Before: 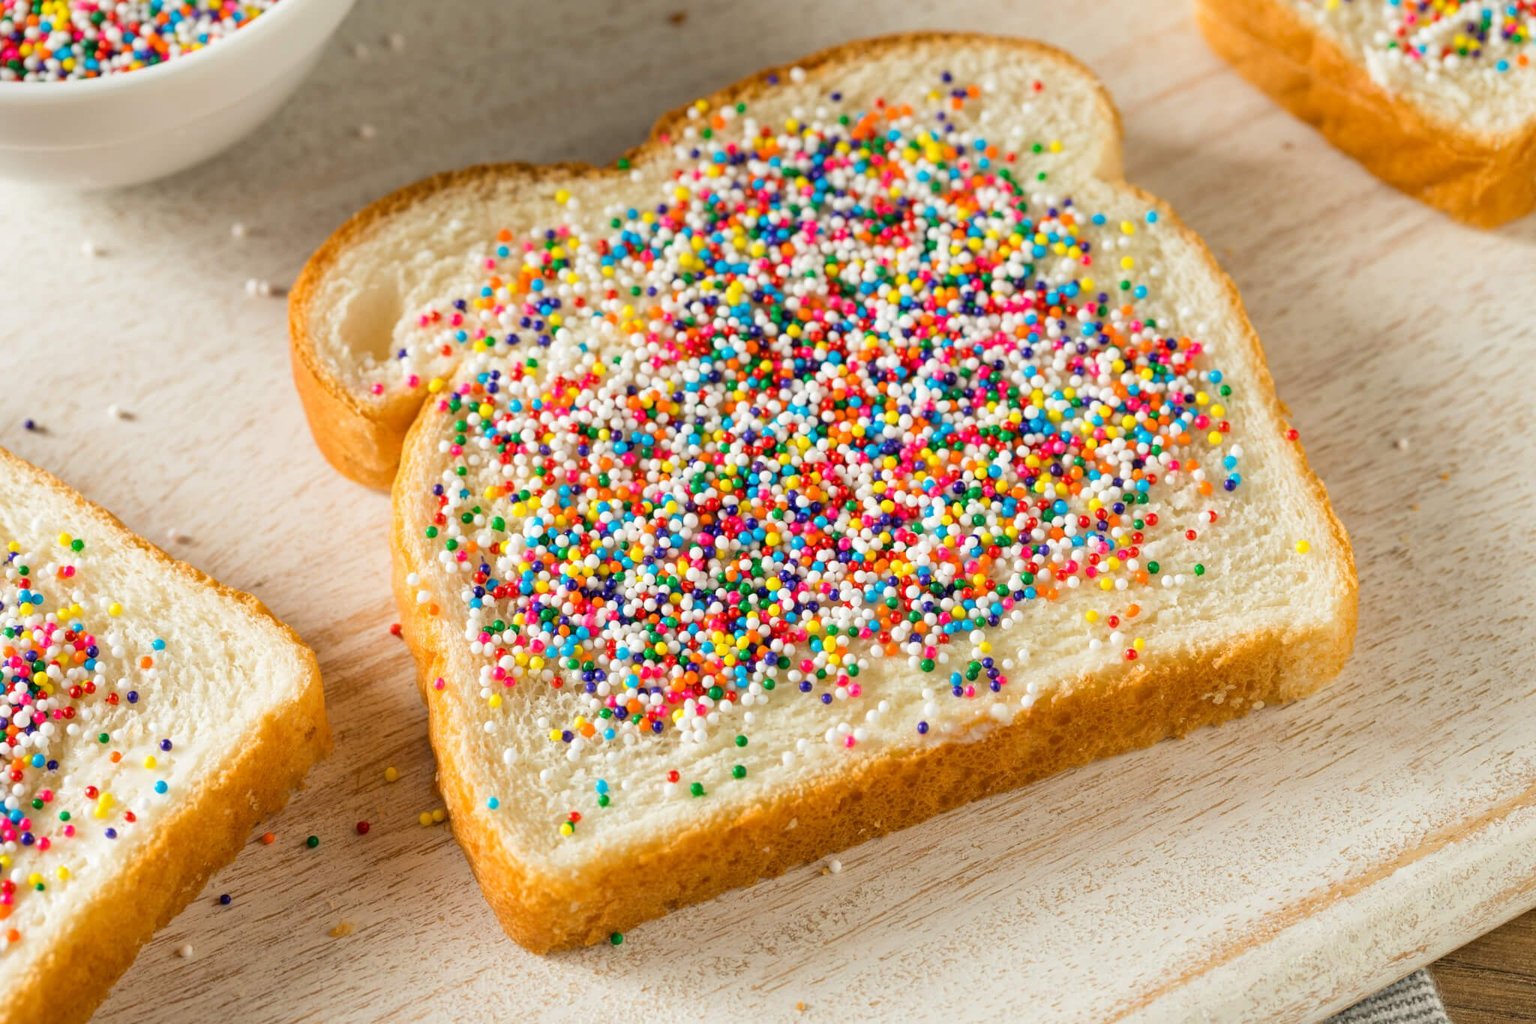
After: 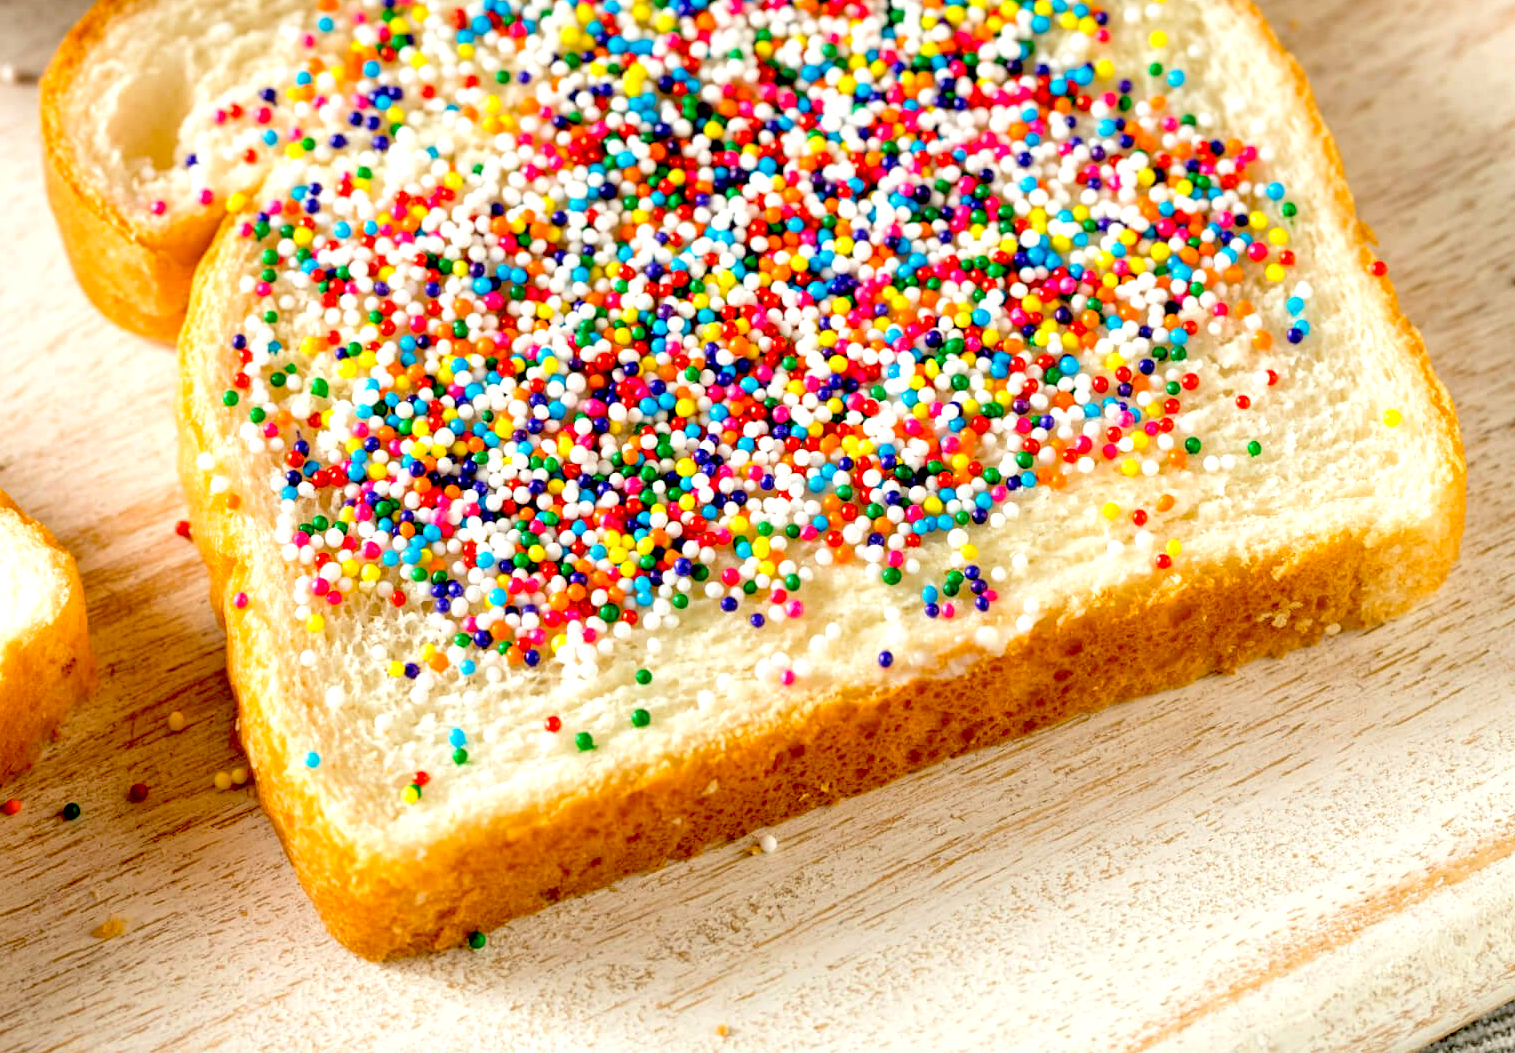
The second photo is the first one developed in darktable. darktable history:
crop: left 16.871%, top 22.857%, right 9.116%
exposure: black level correction 0.04, exposure 0.5 EV, compensate highlight preservation false
